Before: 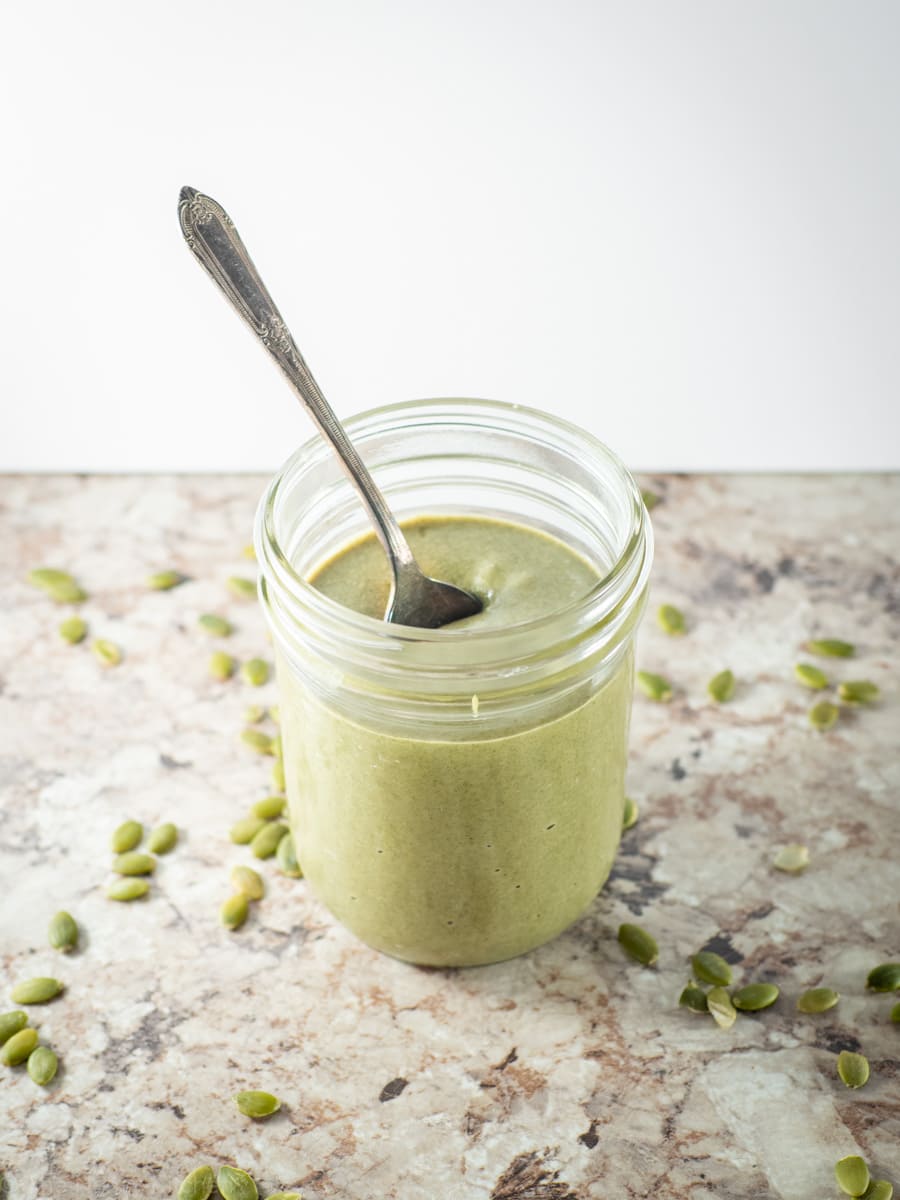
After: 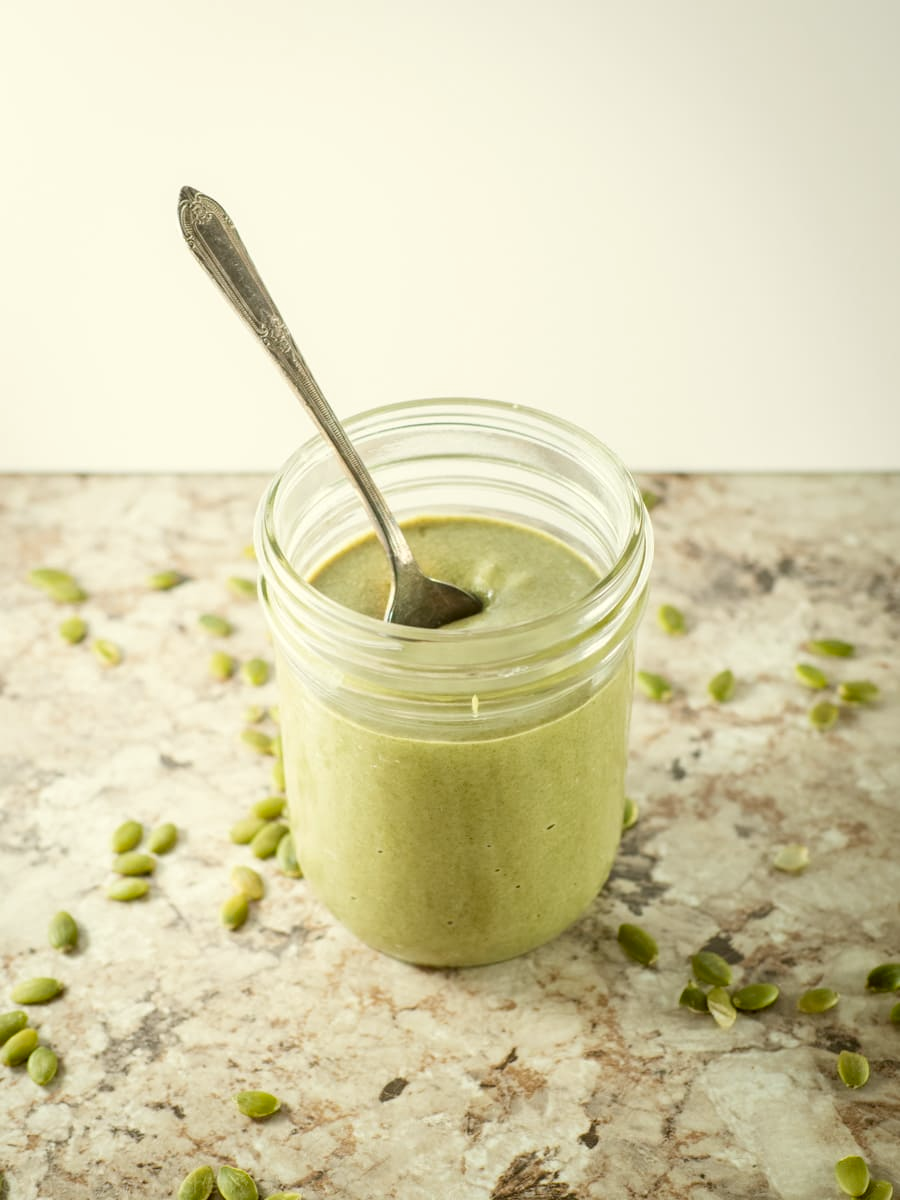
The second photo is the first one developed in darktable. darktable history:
color correction: highlights a* -1.65, highlights b* 10.25, shadows a* 0.79, shadows b* 18.88
contrast brightness saturation: saturation -0.061
